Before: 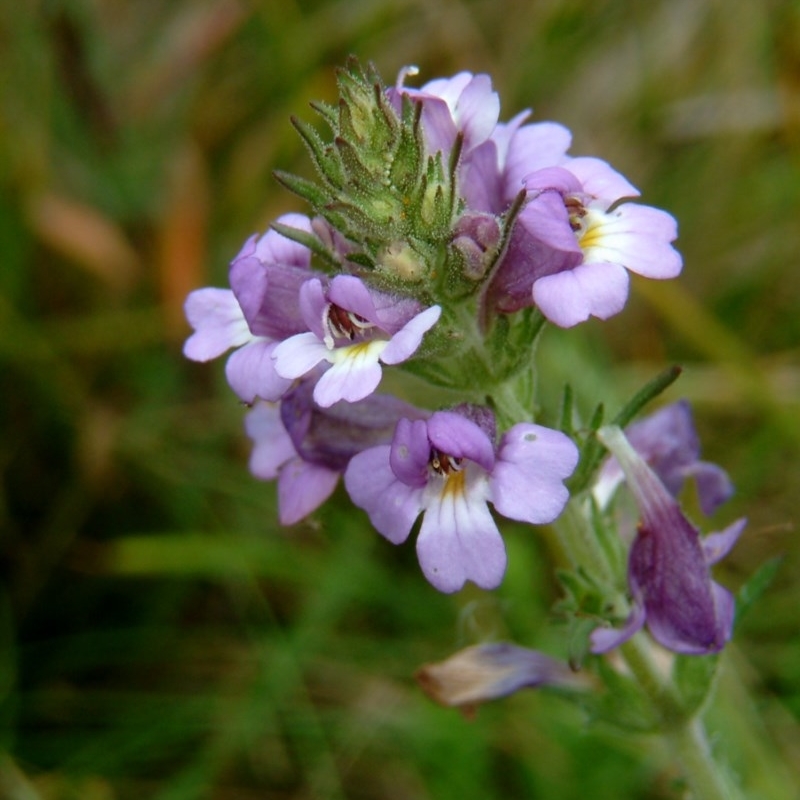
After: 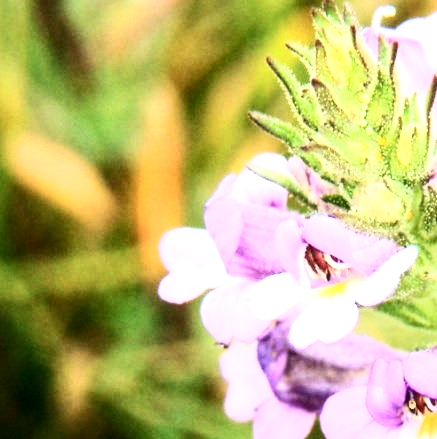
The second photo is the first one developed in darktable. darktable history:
exposure: black level correction 0, exposure 1.75 EV, compensate exposure bias true, compensate highlight preservation false
base curve: curves: ch0 [(0, 0) (0.005, 0.002) (0.193, 0.295) (0.399, 0.664) (0.75, 0.928) (1, 1)]
crop and rotate: left 3.047%, top 7.509%, right 42.236%, bottom 37.598%
color balance rgb: shadows lift › hue 87.51°, highlights gain › chroma 1.62%, highlights gain › hue 55.1°, global offset › chroma 0.06%, global offset › hue 253.66°, linear chroma grading › global chroma 0.5%
local contrast: on, module defaults
contrast brightness saturation: contrast 0.28
